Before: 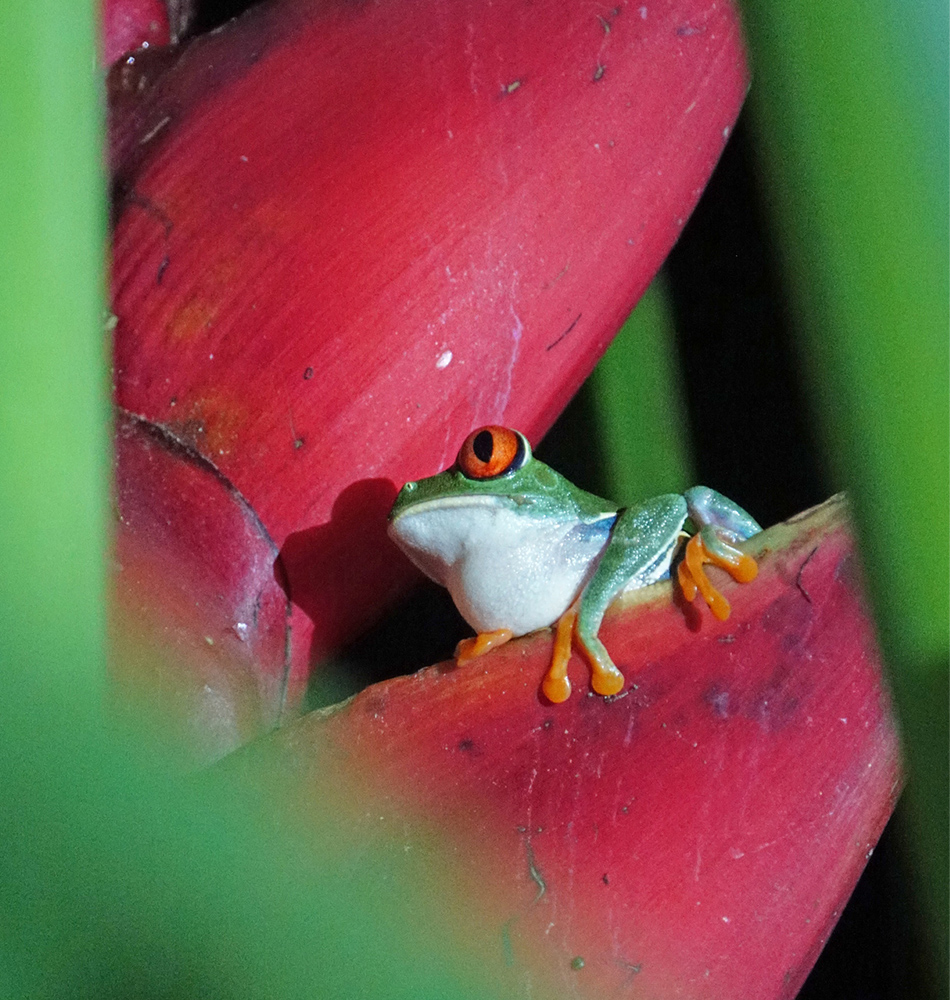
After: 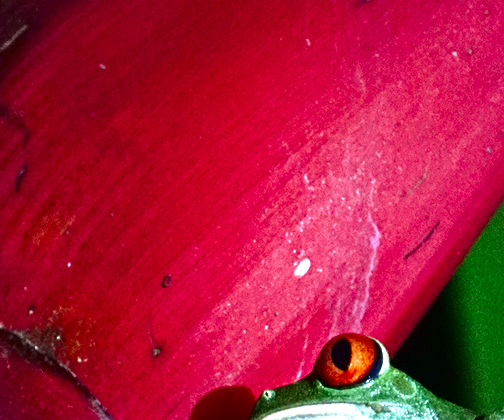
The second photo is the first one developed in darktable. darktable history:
contrast brightness saturation: brightness -0.514
exposure: black level correction -0.002, exposure 1.11 EV, compensate highlight preservation false
crop: left 14.986%, top 9.261%, right 30.669%, bottom 48.556%
